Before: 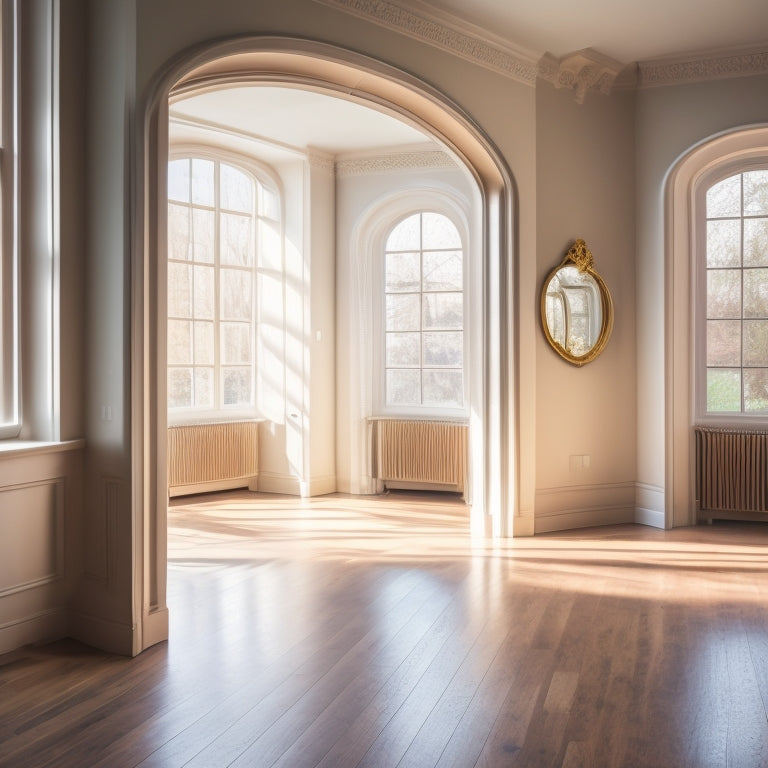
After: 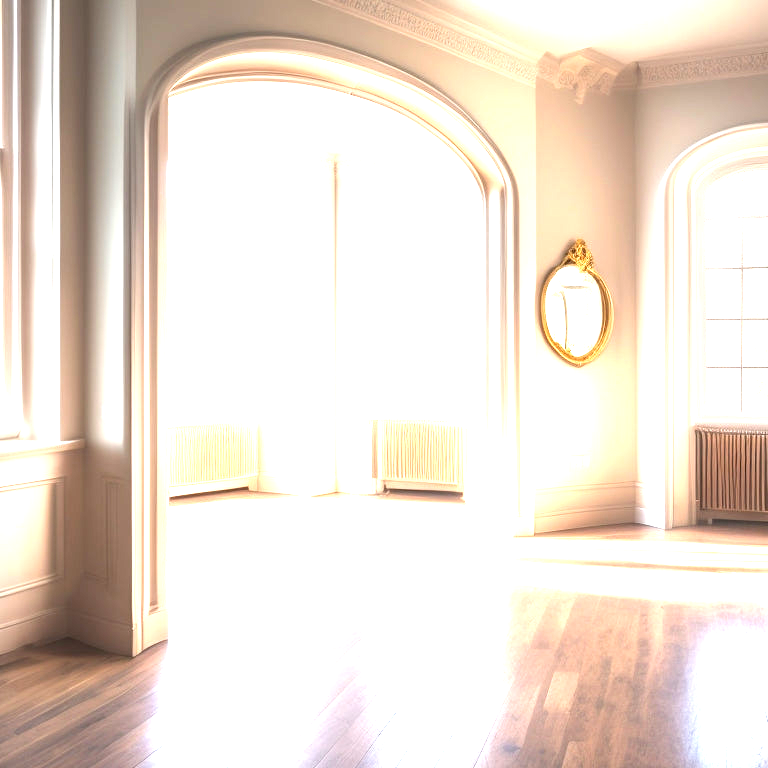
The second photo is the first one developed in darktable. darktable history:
exposure: exposure 2.05 EV, compensate highlight preservation false
